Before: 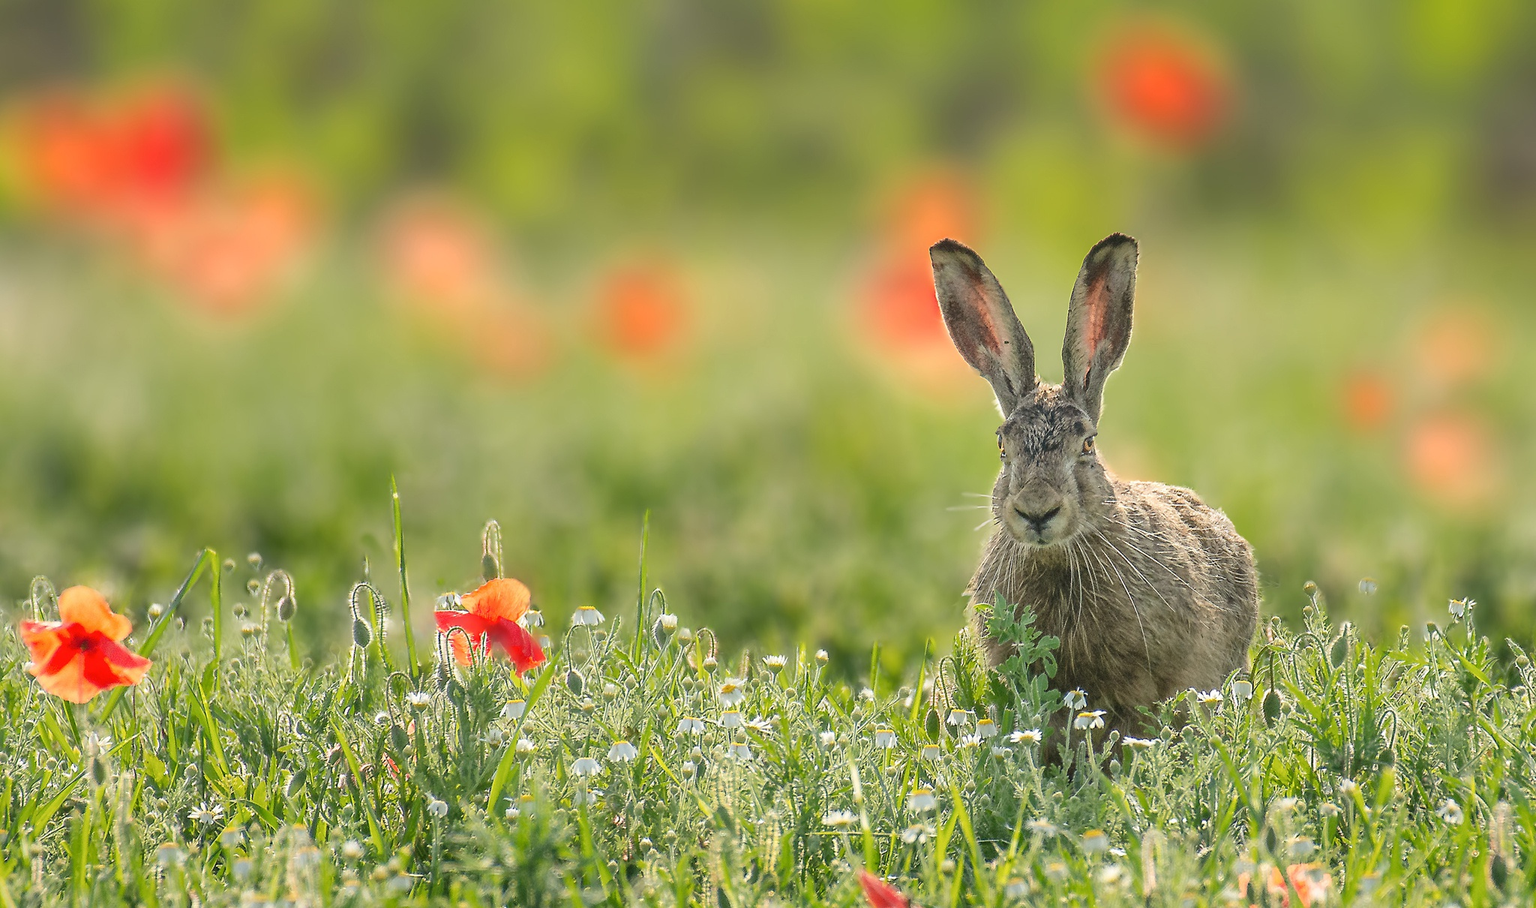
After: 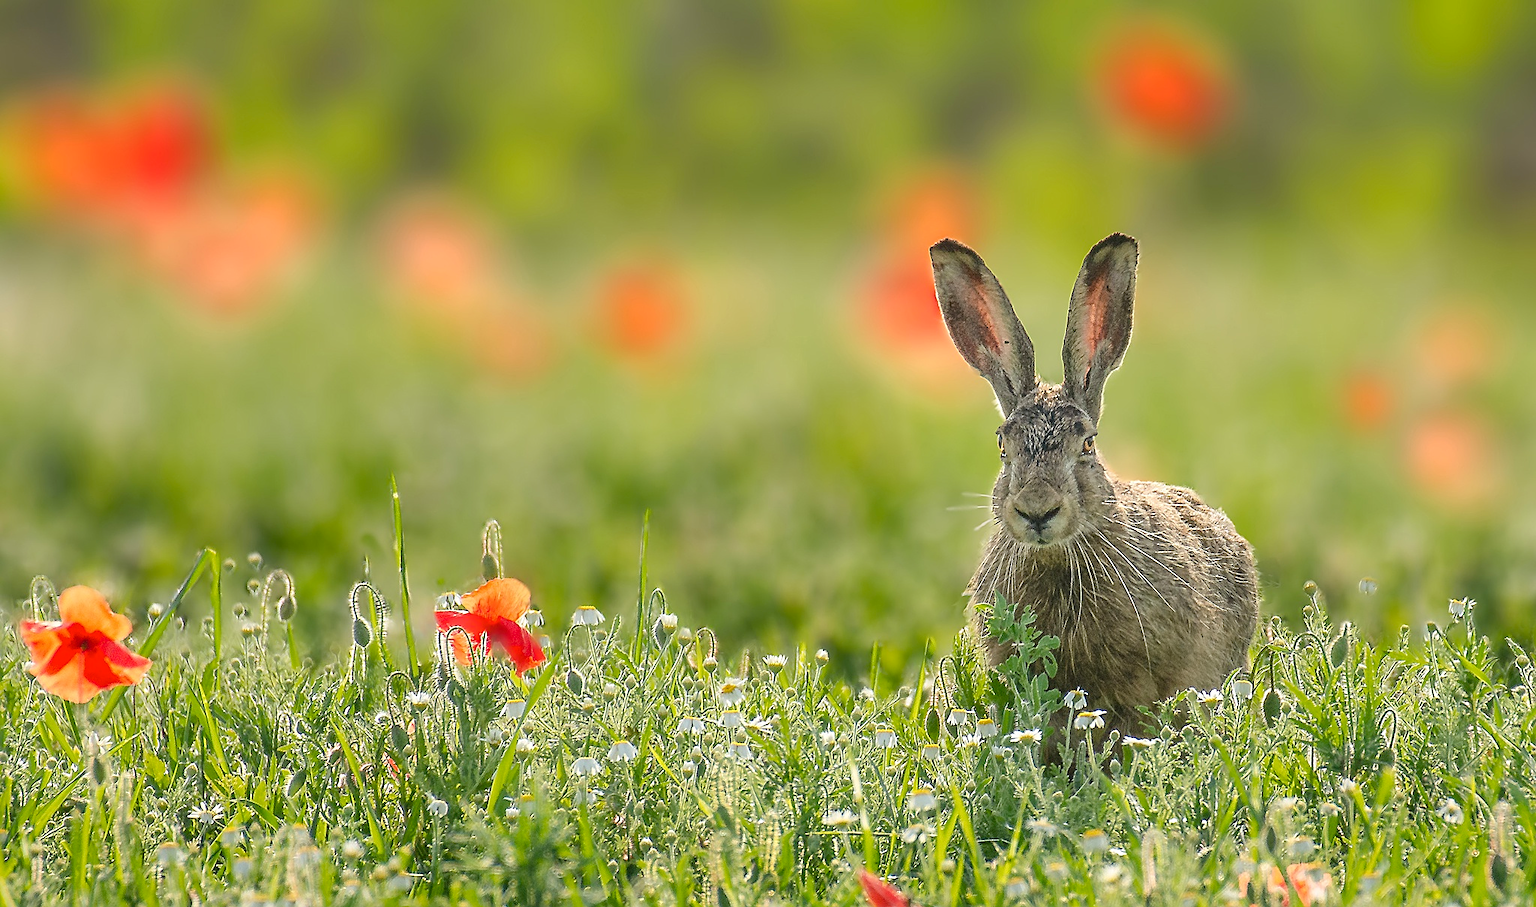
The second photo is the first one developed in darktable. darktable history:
color balance rgb: linear chroma grading › shadows 19.44%, linear chroma grading › highlights 3.42%, linear chroma grading › mid-tones 10.16%
sharpen: on, module defaults
